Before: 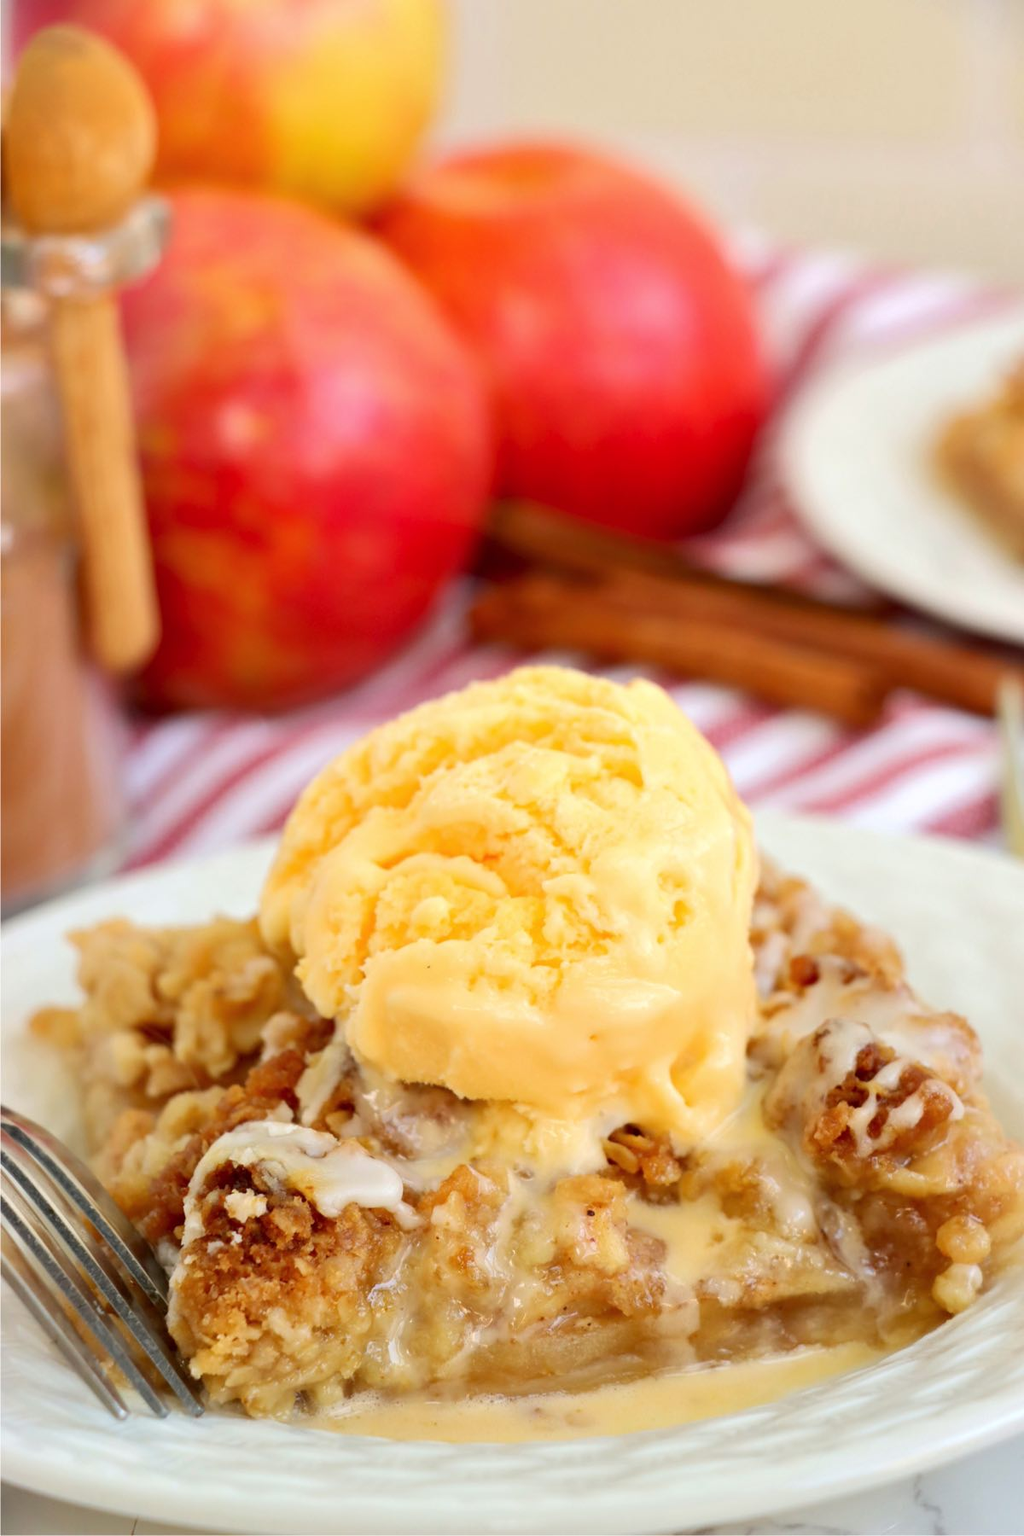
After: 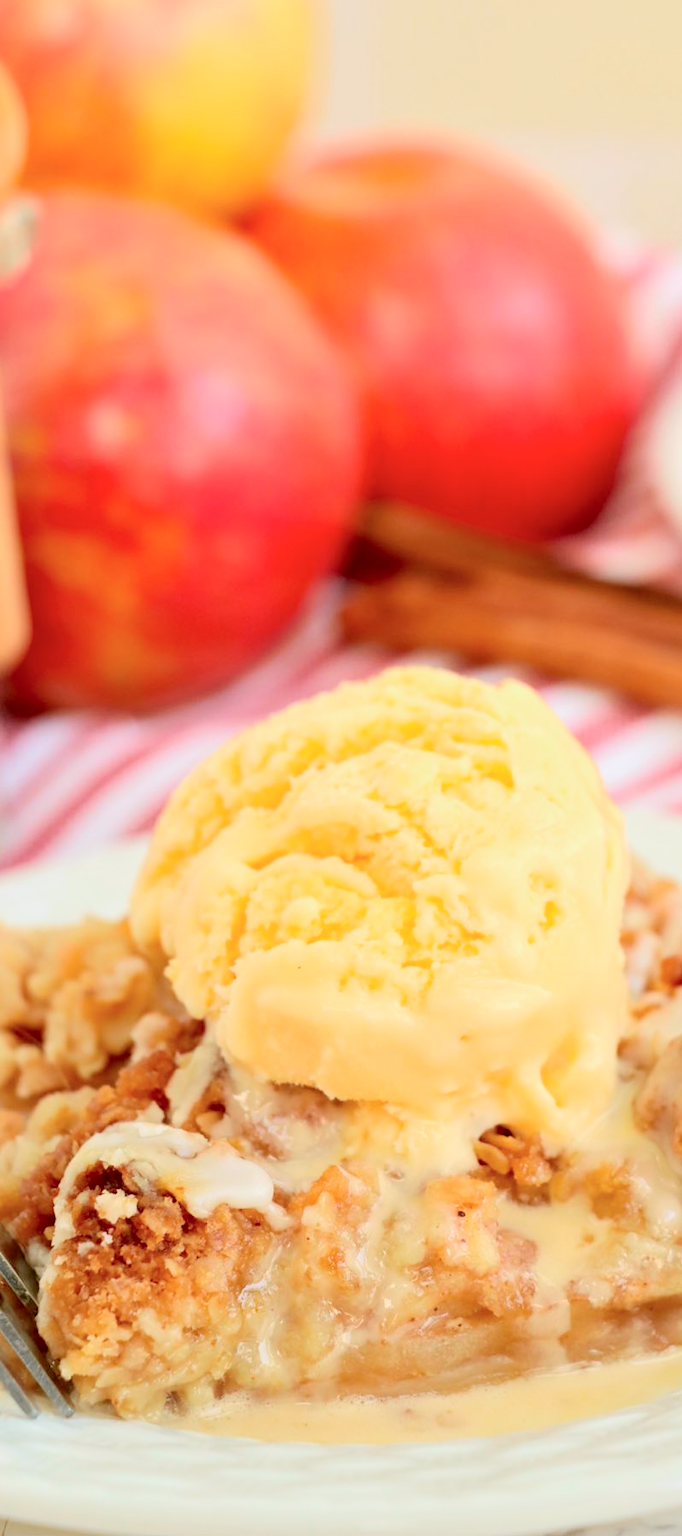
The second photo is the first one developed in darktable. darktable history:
tone curve: curves: ch0 [(0, 0.021) (0.049, 0.044) (0.152, 0.14) (0.328, 0.377) (0.473, 0.543) (0.641, 0.705) (0.868, 0.887) (1, 0.969)]; ch1 [(0, 0) (0.322, 0.328) (0.43, 0.425) (0.474, 0.466) (0.502, 0.503) (0.522, 0.526) (0.564, 0.591) (0.602, 0.632) (0.677, 0.701) (0.859, 0.885) (1, 1)]; ch2 [(0, 0) (0.33, 0.301) (0.447, 0.44) (0.487, 0.496) (0.502, 0.516) (0.535, 0.554) (0.565, 0.598) (0.618, 0.629) (1, 1)], color space Lab, independent channels, preserve colors none
crop and rotate: left 12.673%, right 20.66%
